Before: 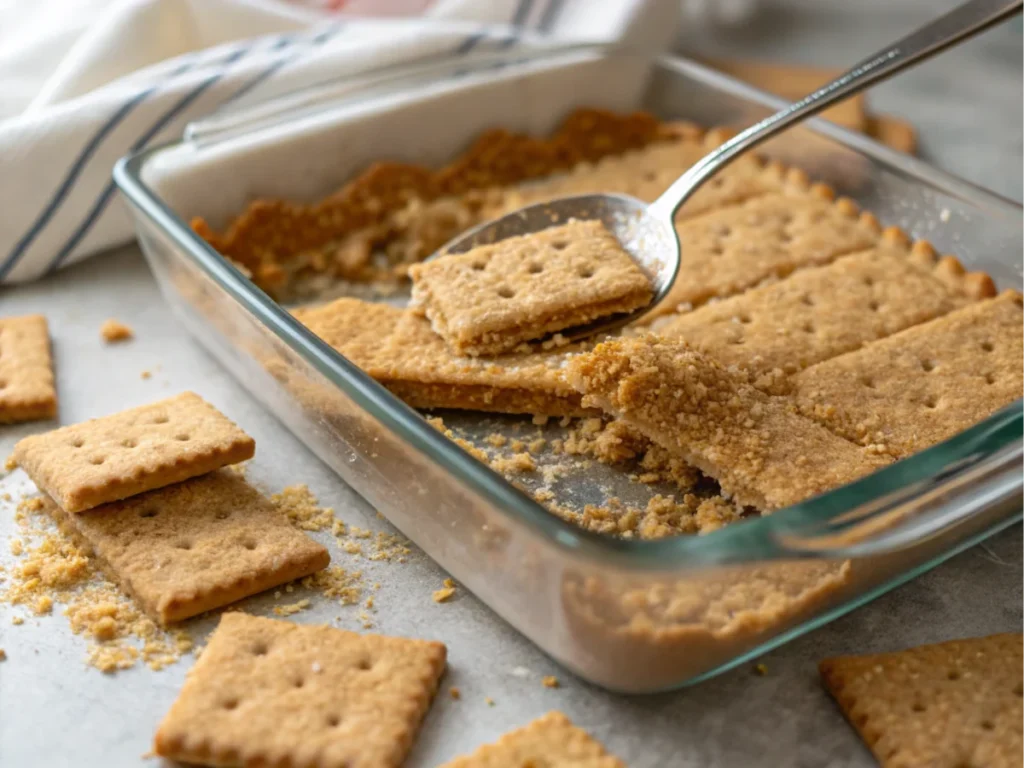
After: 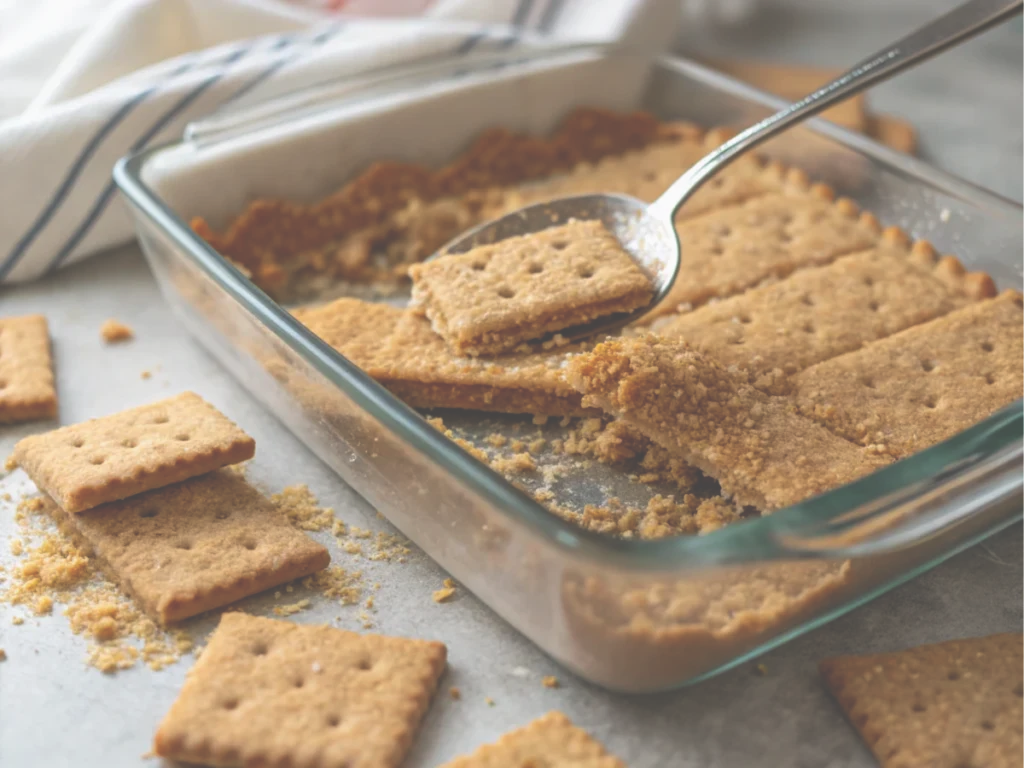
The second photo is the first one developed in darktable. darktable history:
exposure: black level correction -0.062, exposure -0.05 EV, compensate highlight preservation false
